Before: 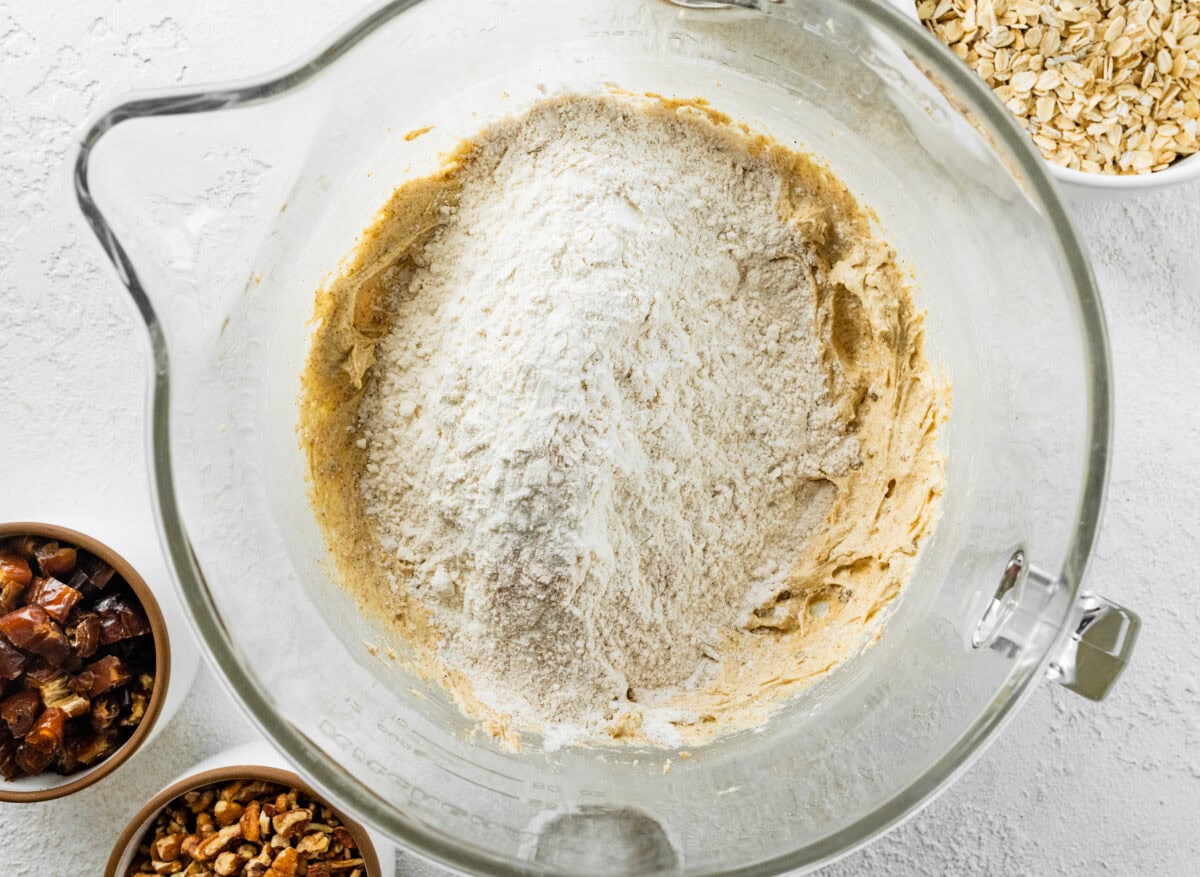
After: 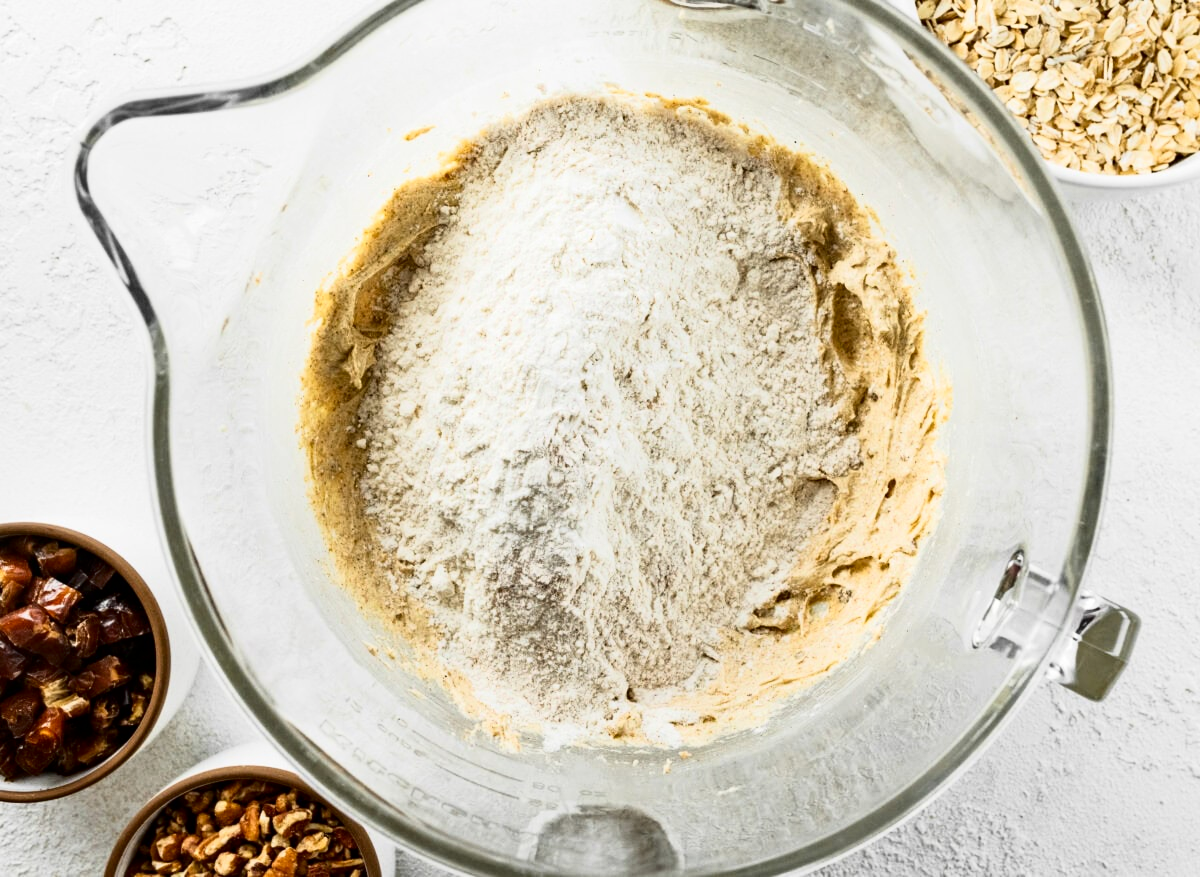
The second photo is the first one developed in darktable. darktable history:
tone curve: curves: ch0 [(0, 0) (0.042, 0.01) (0.223, 0.123) (0.59, 0.574) (0.802, 0.868) (1, 1)], color space Lab, independent channels, preserve colors none
tone equalizer: -8 EV -0.562 EV
